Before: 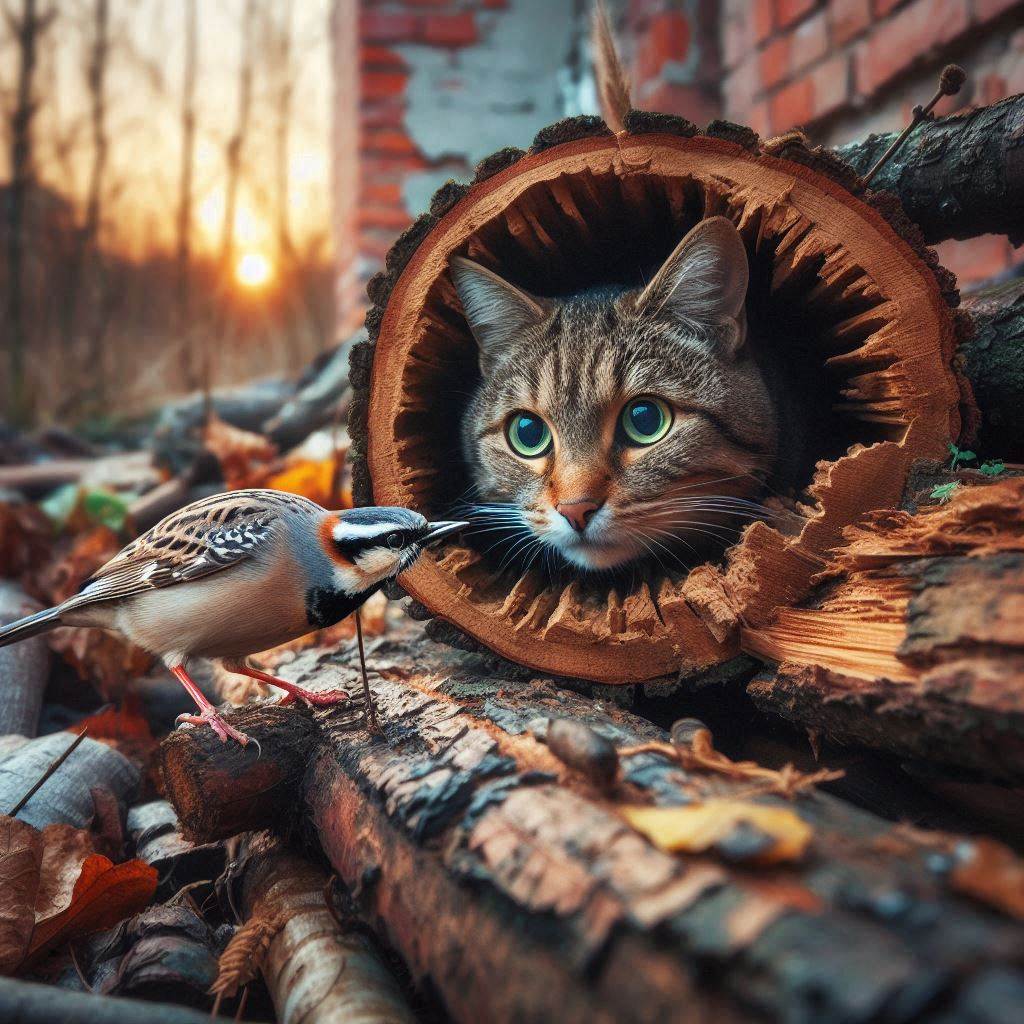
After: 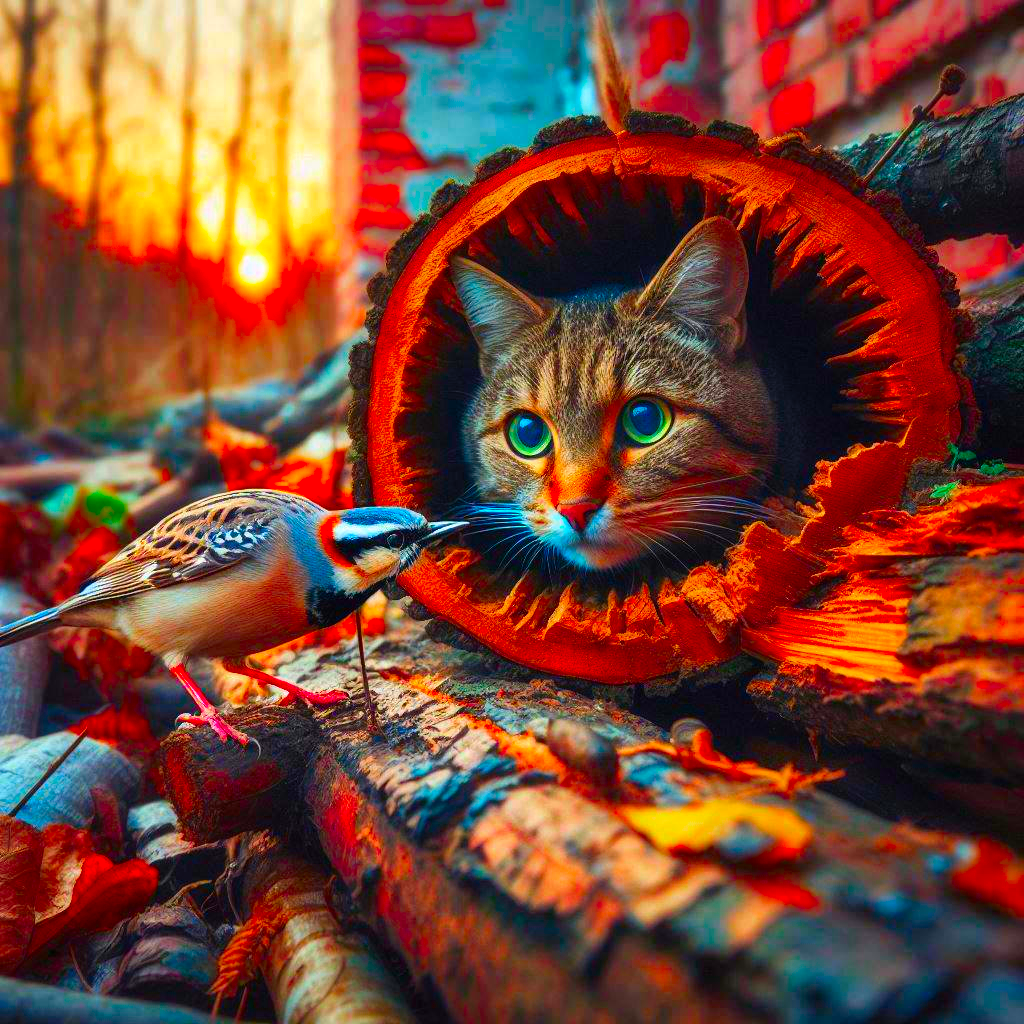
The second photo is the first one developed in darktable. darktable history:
color correction: highlights b* -0.04, saturation 2.95
